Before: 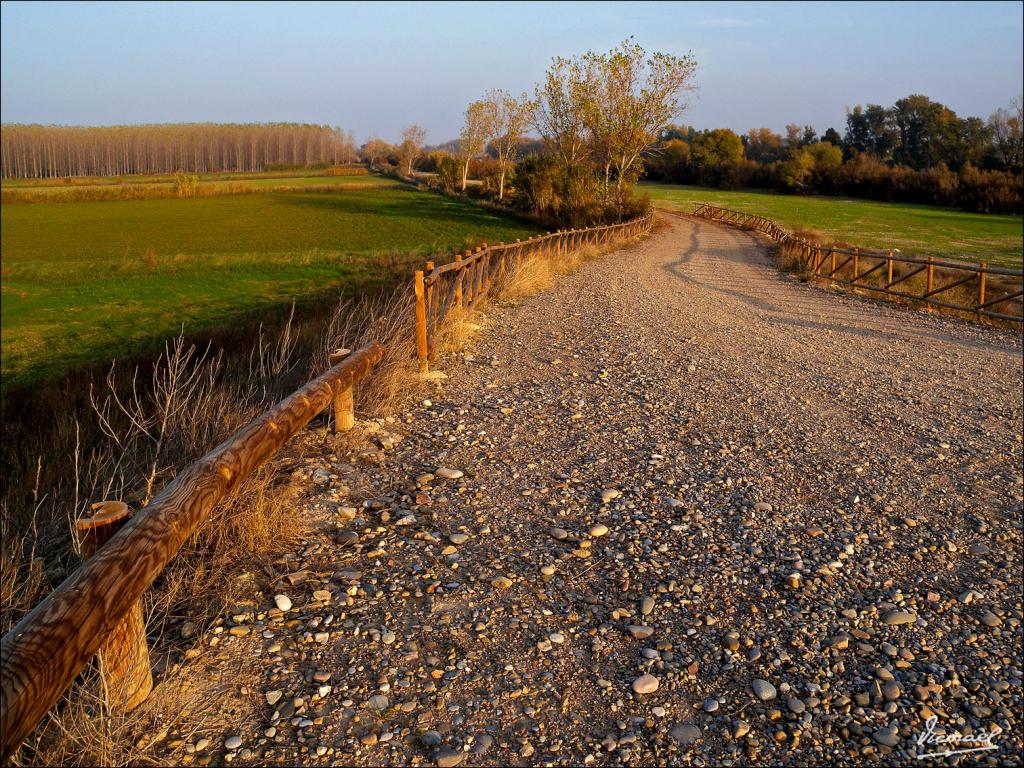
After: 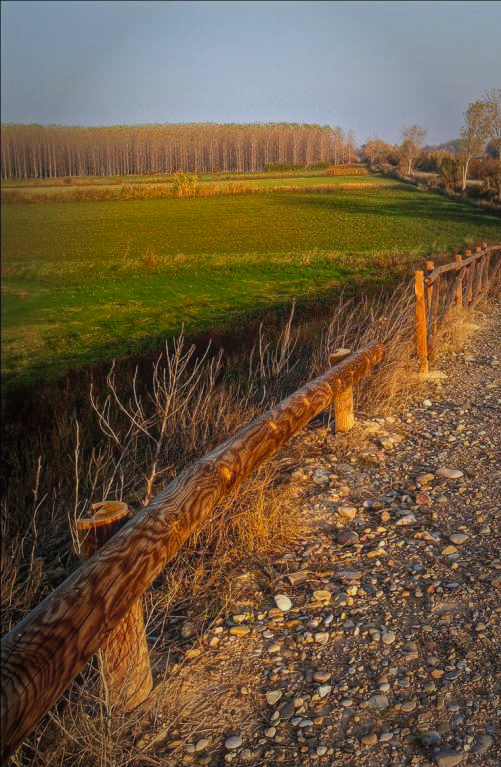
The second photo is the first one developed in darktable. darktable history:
crop and rotate: left 0.014%, top 0%, right 51.036%
local contrast: highlights 71%, shadows 12%, midtone range 0.196
vignetting: fall-off start 66.41%, fall-off radius 39.71%, brightness -0.421, saturation -0.199, automatic ratio true, width/height ratio 0.674
contrast brightness saturation: contrast 0.099, brightness 0.038, saturation 0.091
exposure: compensate highlight preservation false
